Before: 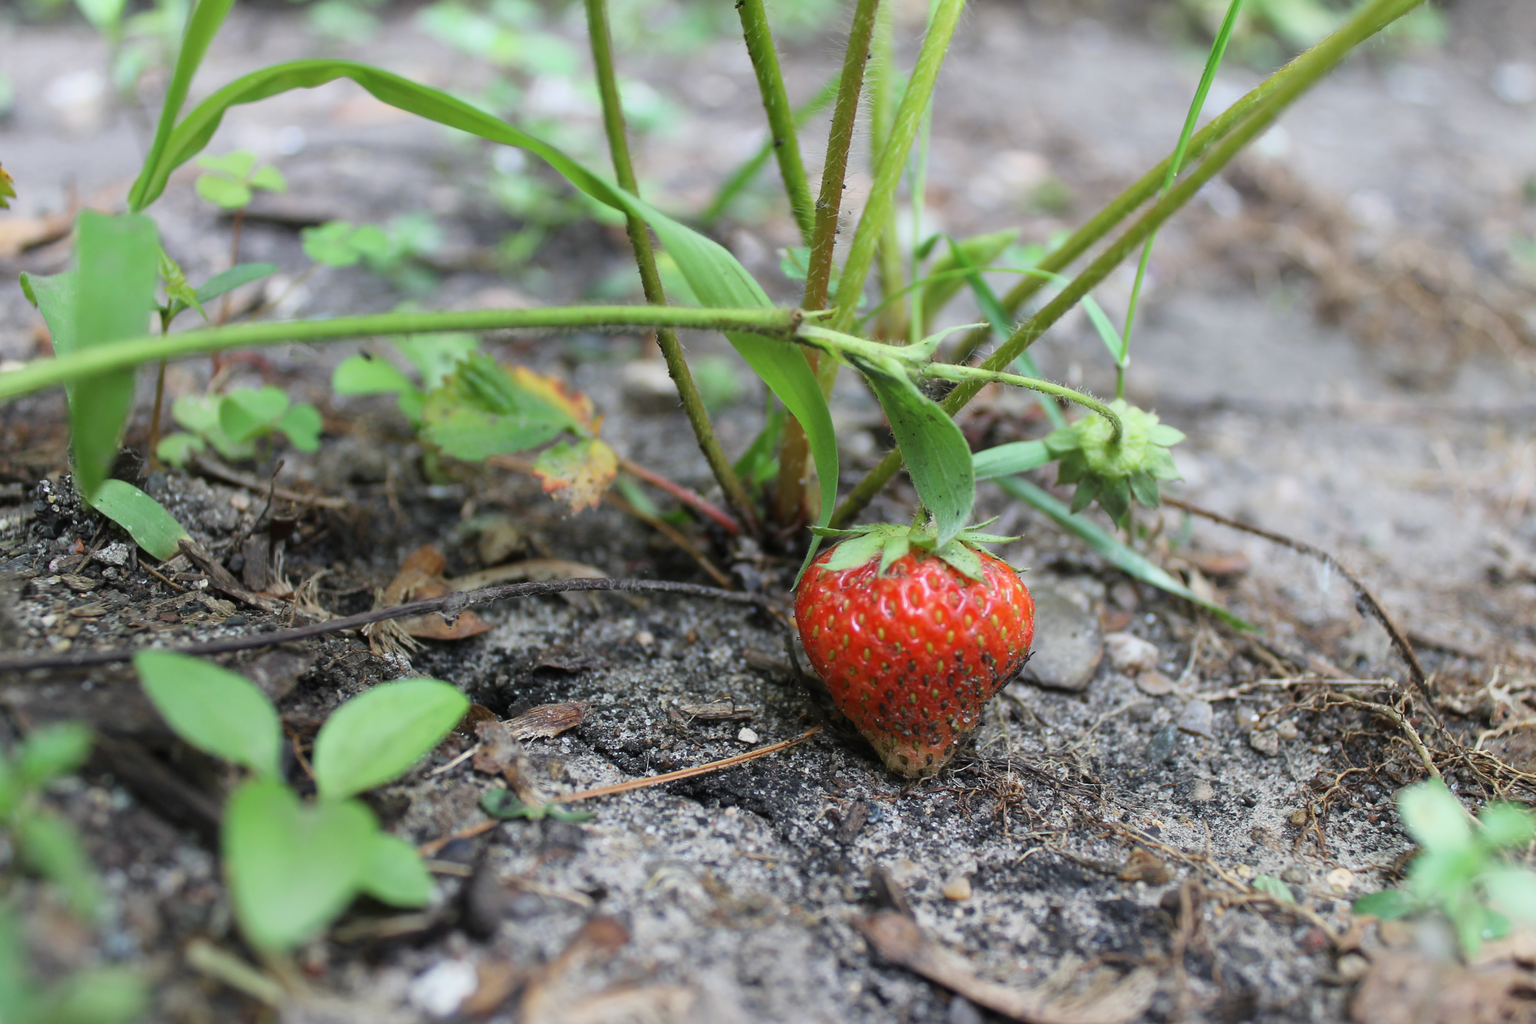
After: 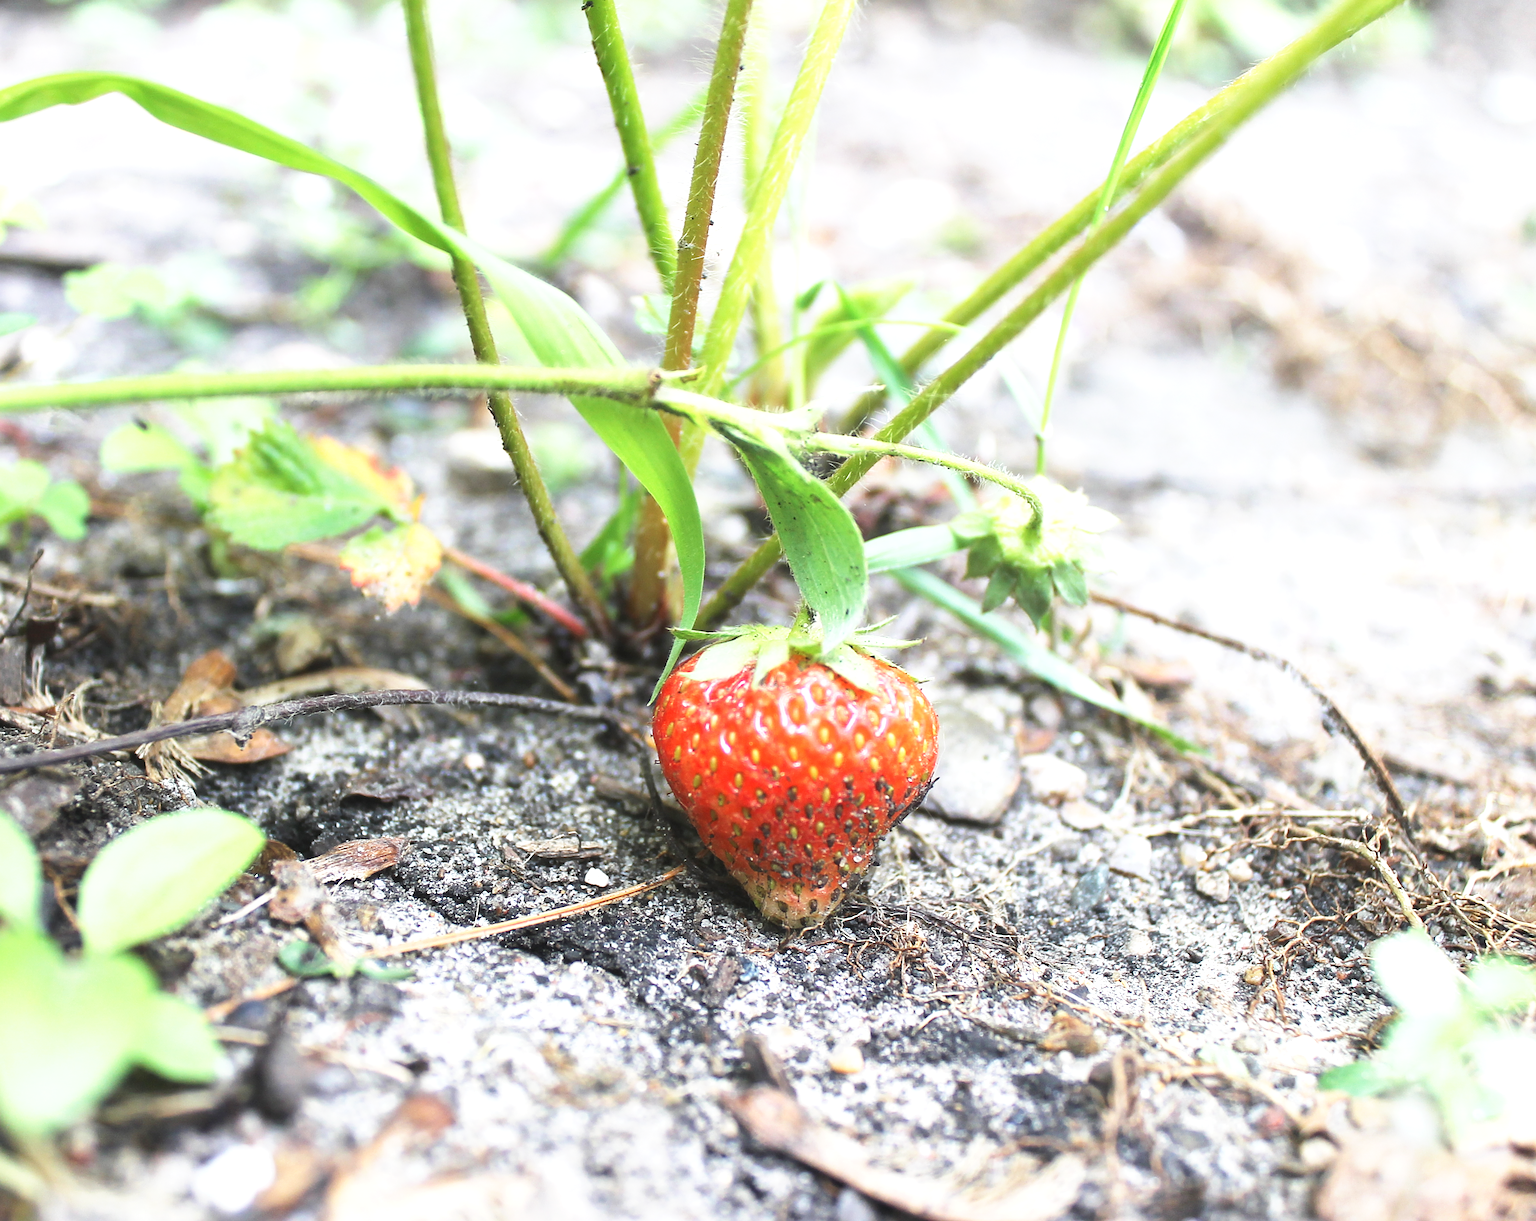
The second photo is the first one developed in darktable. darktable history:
crop: left 16.147%
base curve: curves: ch0 [(0, 0) (0.688, 0.865) (1, 1)], preserve colors none
exposure: black level correction -0.001, exposure 1.108 EV, compensate exposure bias true, compensate highlight preservation false
sharpen: on, module defaults
tone equalizer: on, module defaults
